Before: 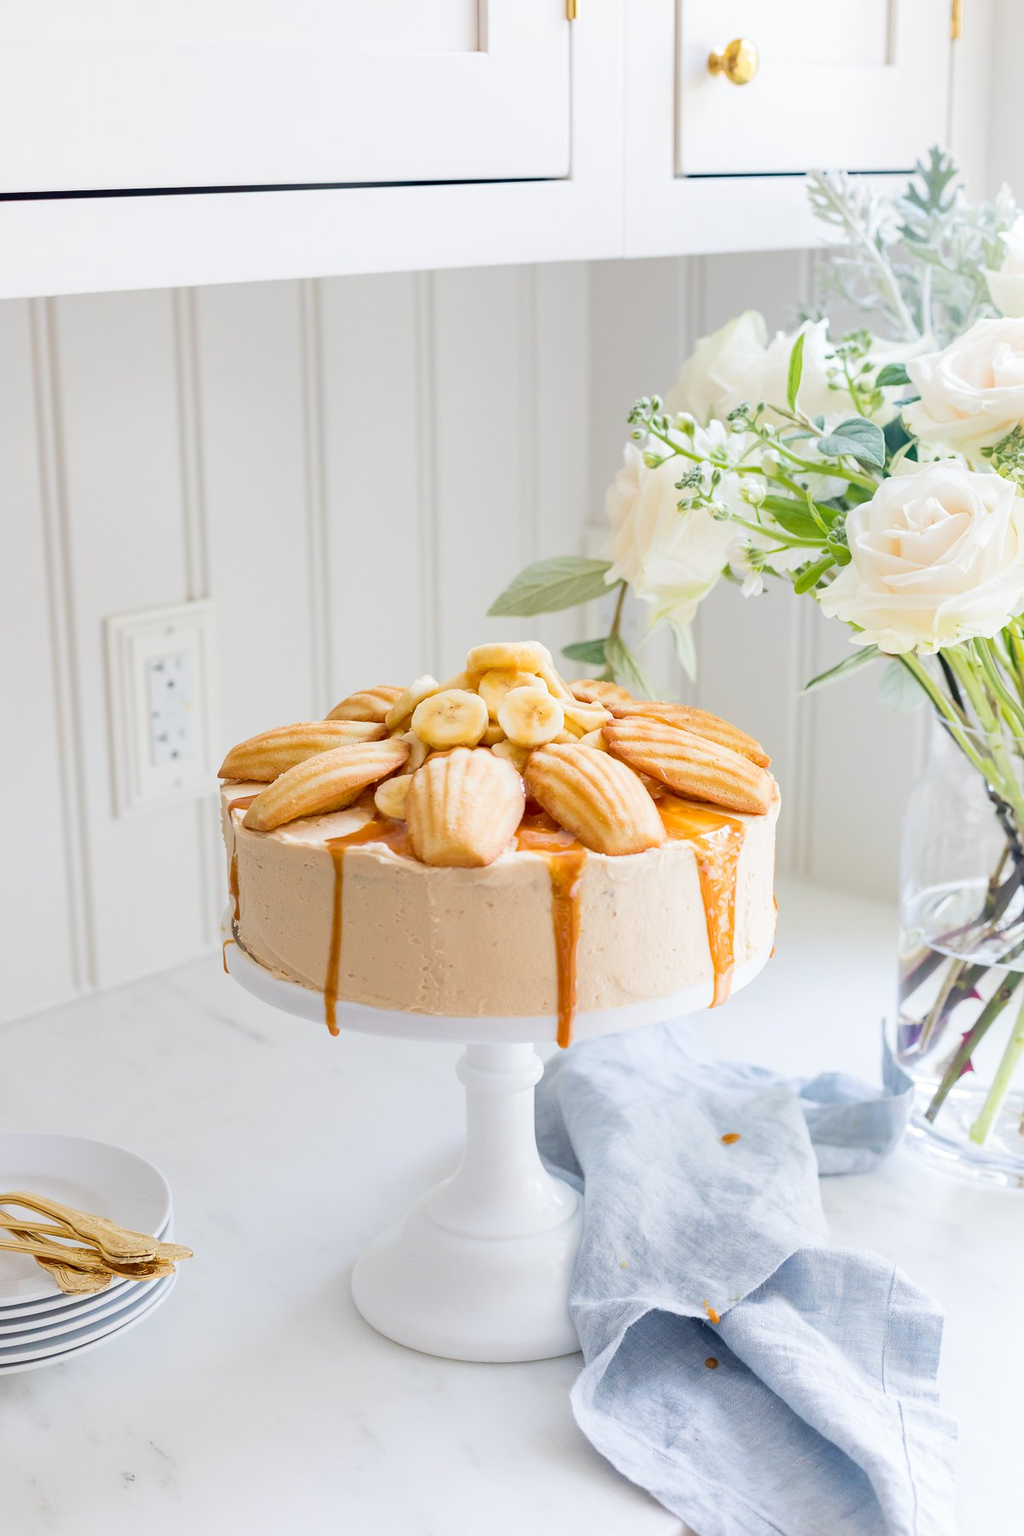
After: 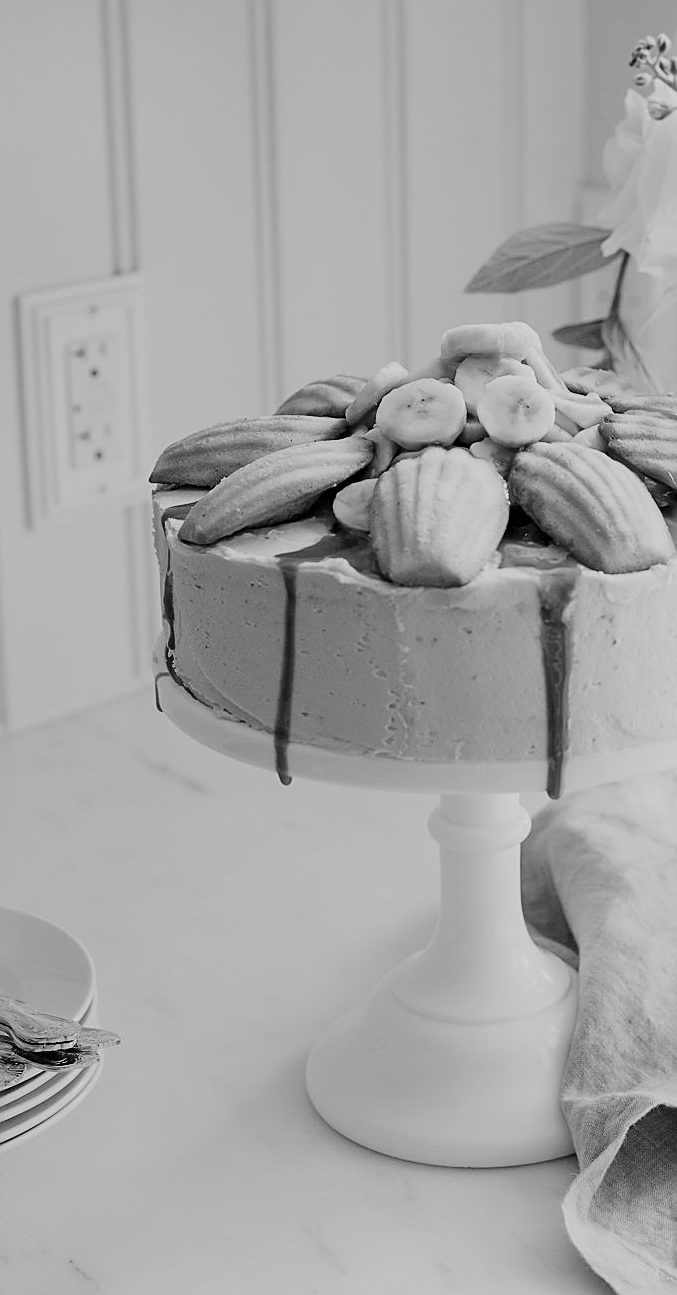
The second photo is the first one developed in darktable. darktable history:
sharpen: on, module defaults
crop: left 8.875%, top 23.866%, right 34.705%, bottom 4.182%
levels: levels [0, 0.618, 1]
filmic rgb: black relative exposure -5.02 EV, white relative exposure 3.56 EV, hardness 3.17, contrast 1.297, highlights saturation mix -49.04%, add noise in highlights 0.001, preserve chrominance no, color science v3 (2019), use custom middle-gray values true, iterations of high-quality reconstruction 0, contrast in highlights soft
